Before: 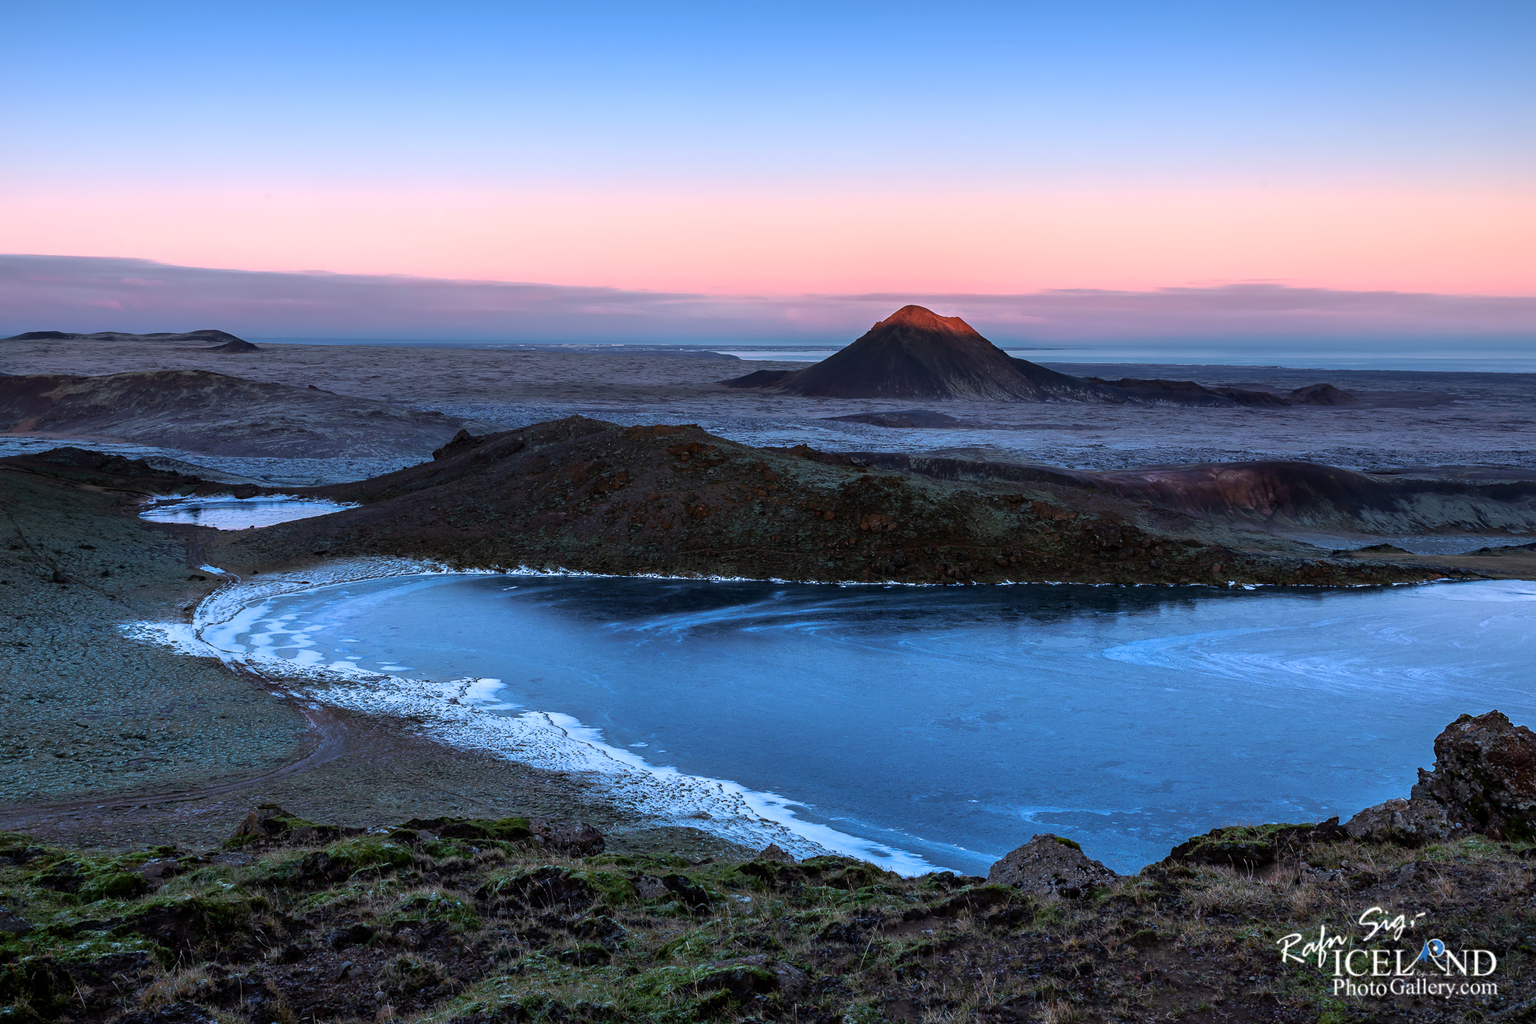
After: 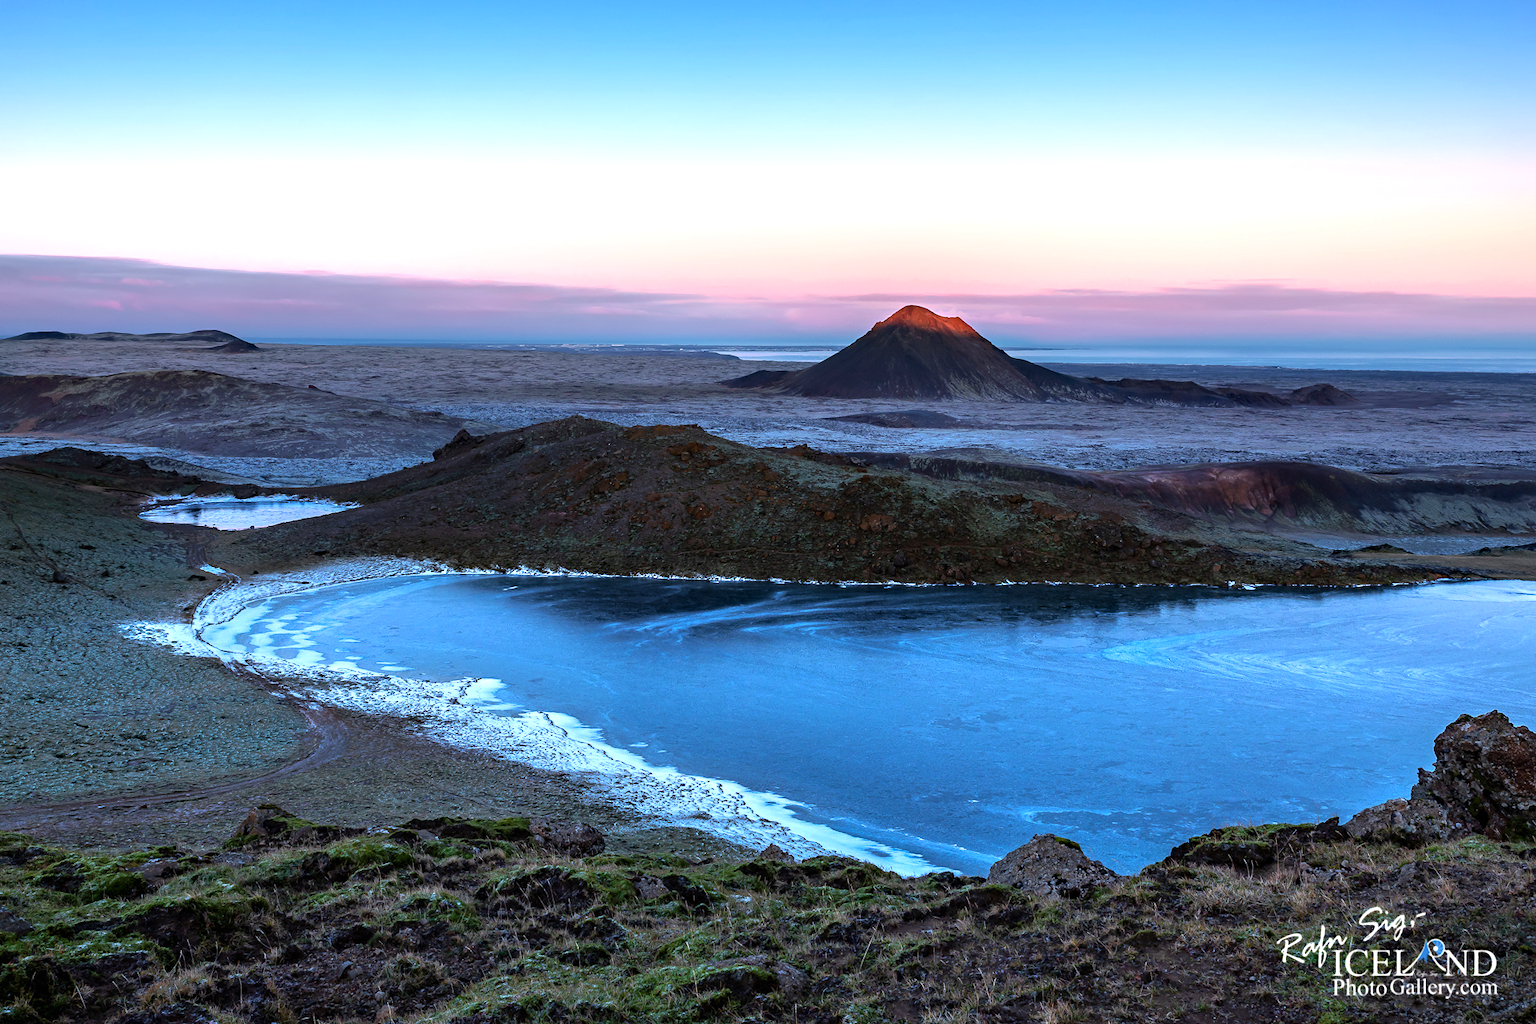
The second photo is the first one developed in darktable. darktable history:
exposure: black level correction 0, exposure 0.6 EV, compensate highlight preservation false
tone equalizer: on, module defaults
haze removal: on, module defaults
